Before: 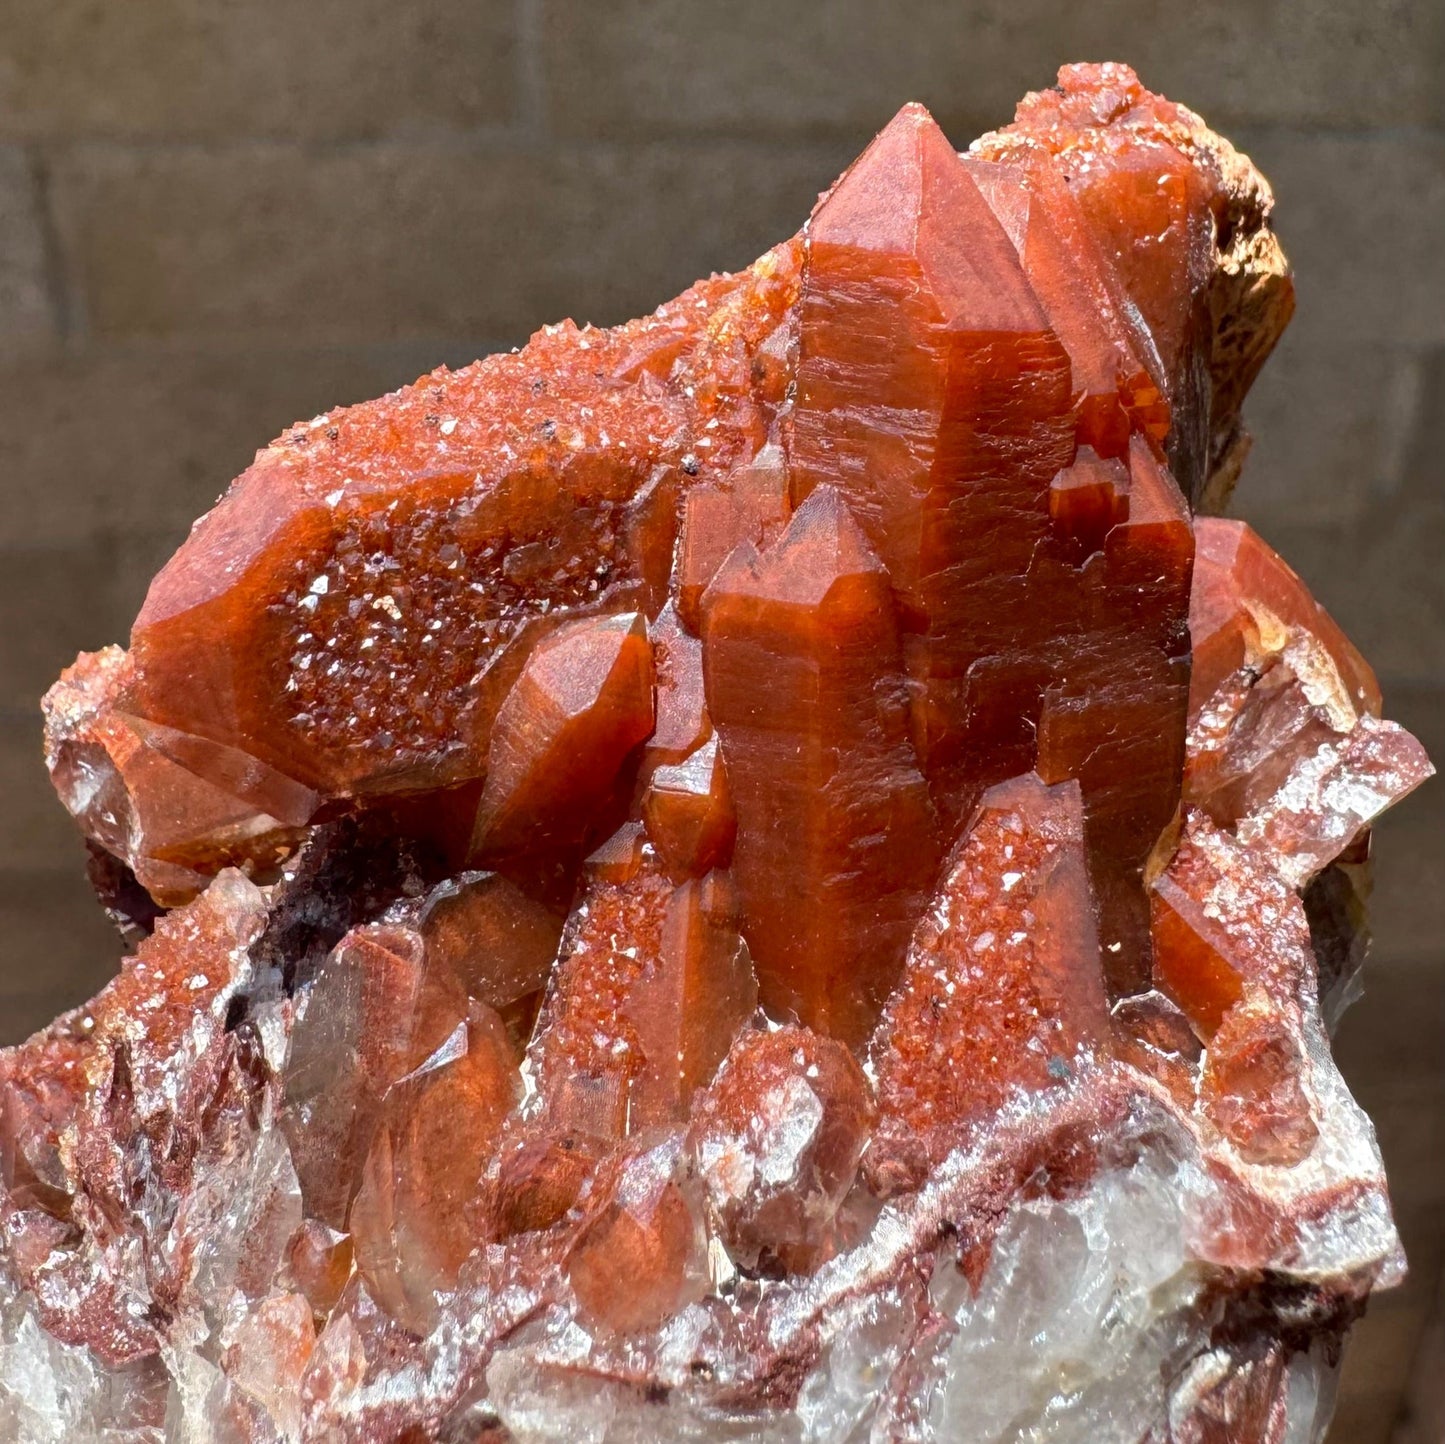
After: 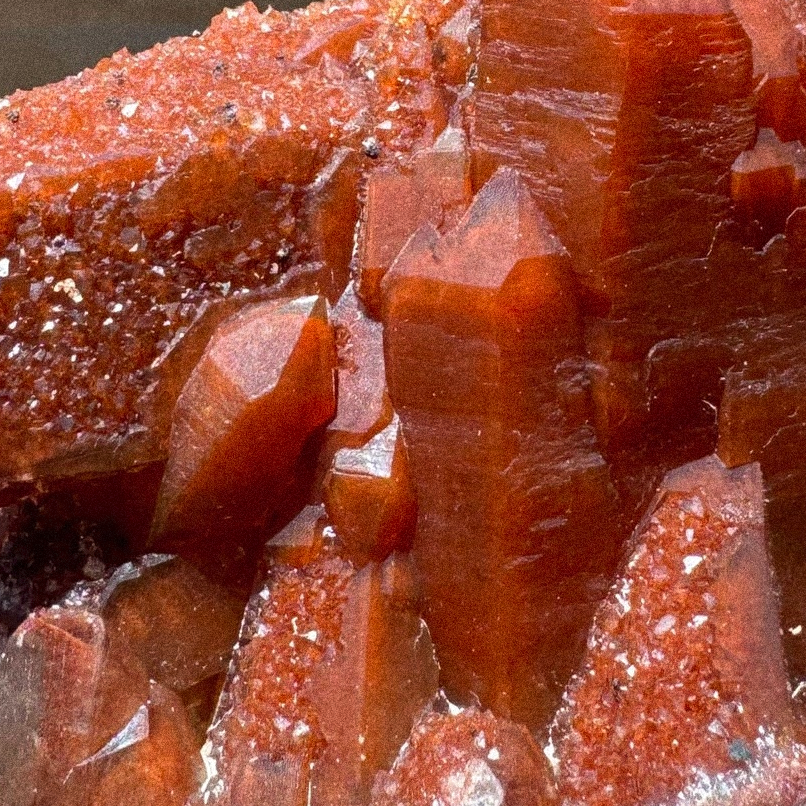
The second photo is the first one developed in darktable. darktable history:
grain: coarseness 14.49 ISO, strength 48.04%, mid-tones bias 35%
crop and rotate: left 22.13%, top 22.054%, right 22.026%, bottom 22.102%
